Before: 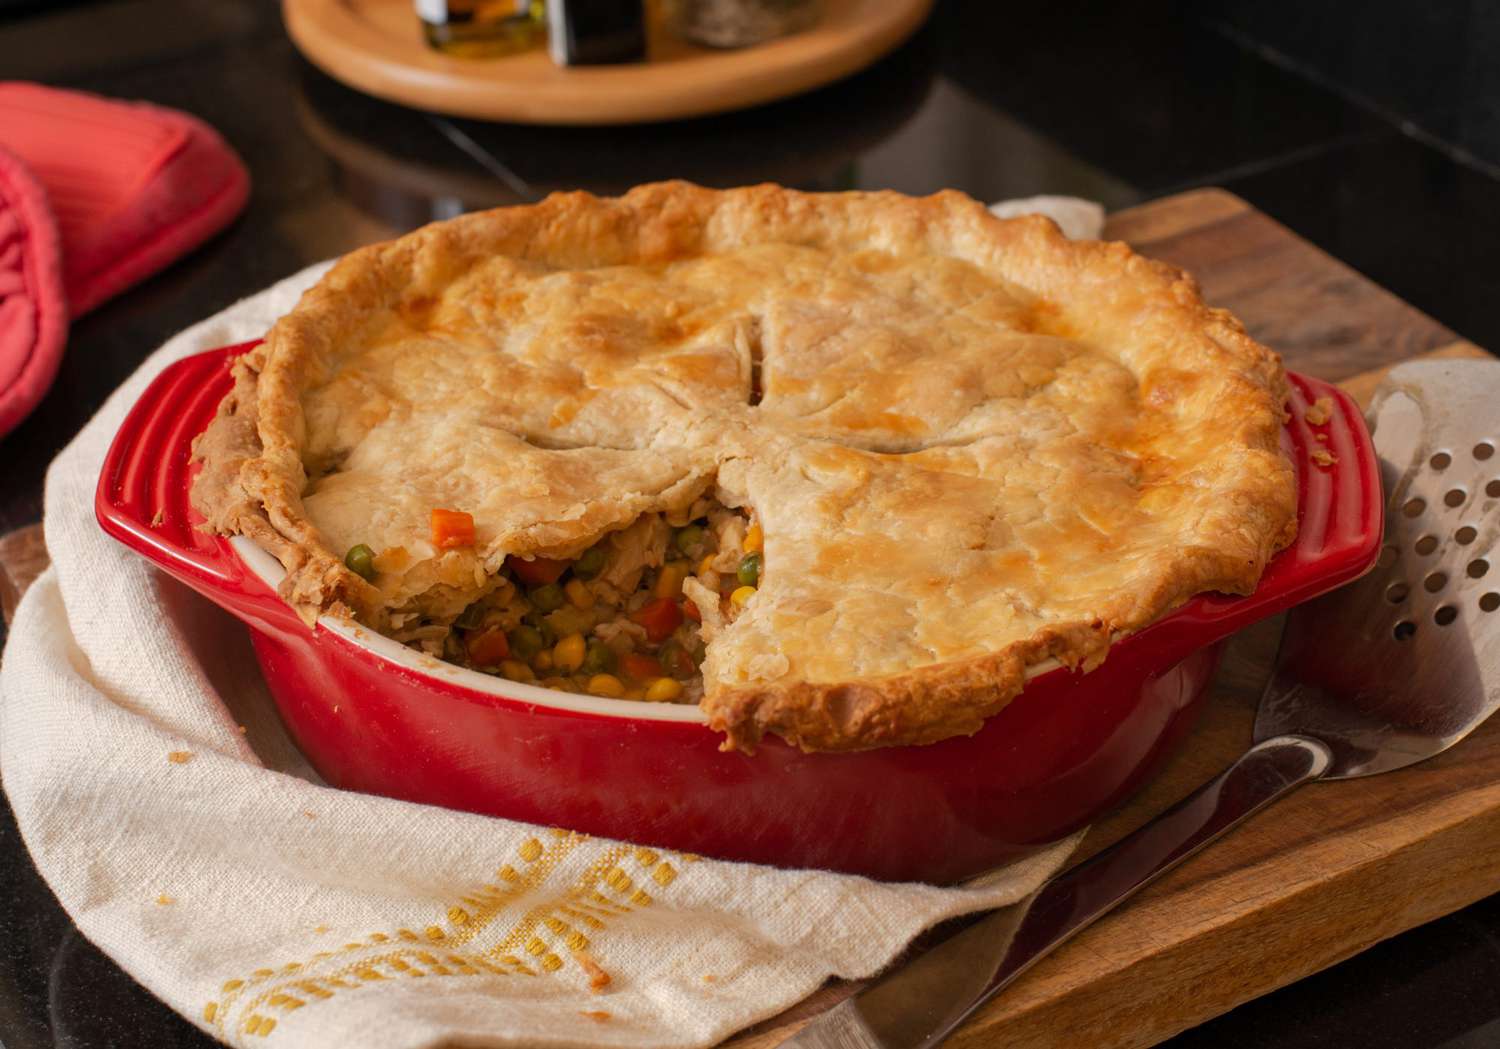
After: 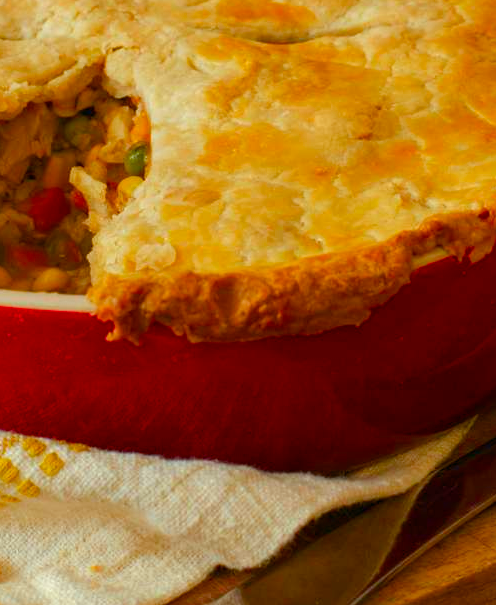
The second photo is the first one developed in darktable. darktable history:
color balance rgb: perceptual saturation grading › global saturation 20%, perceptual saturation grading › highlights -25%, perceptual saturation grading › shadows 25%
crop: left 40.878%, top 39.176%, right 25.993%, bottom 3.081%
color correction: highlights a* -7.33, highlights b* 1.26, shadows a* -3.55, saturation 1.4
